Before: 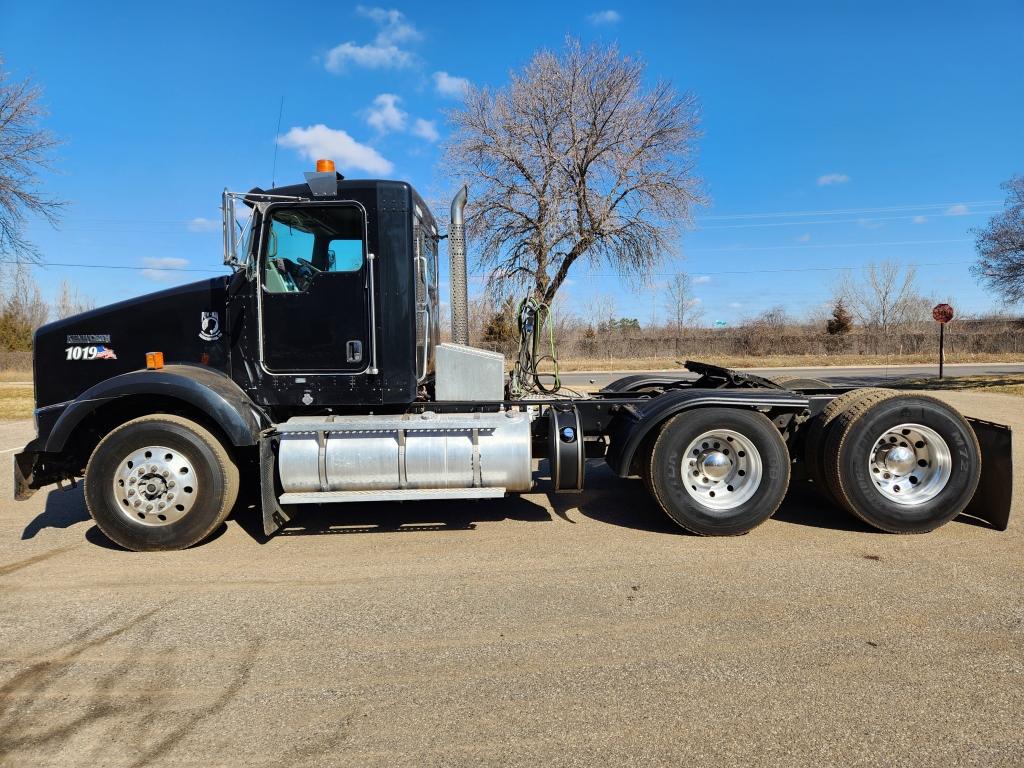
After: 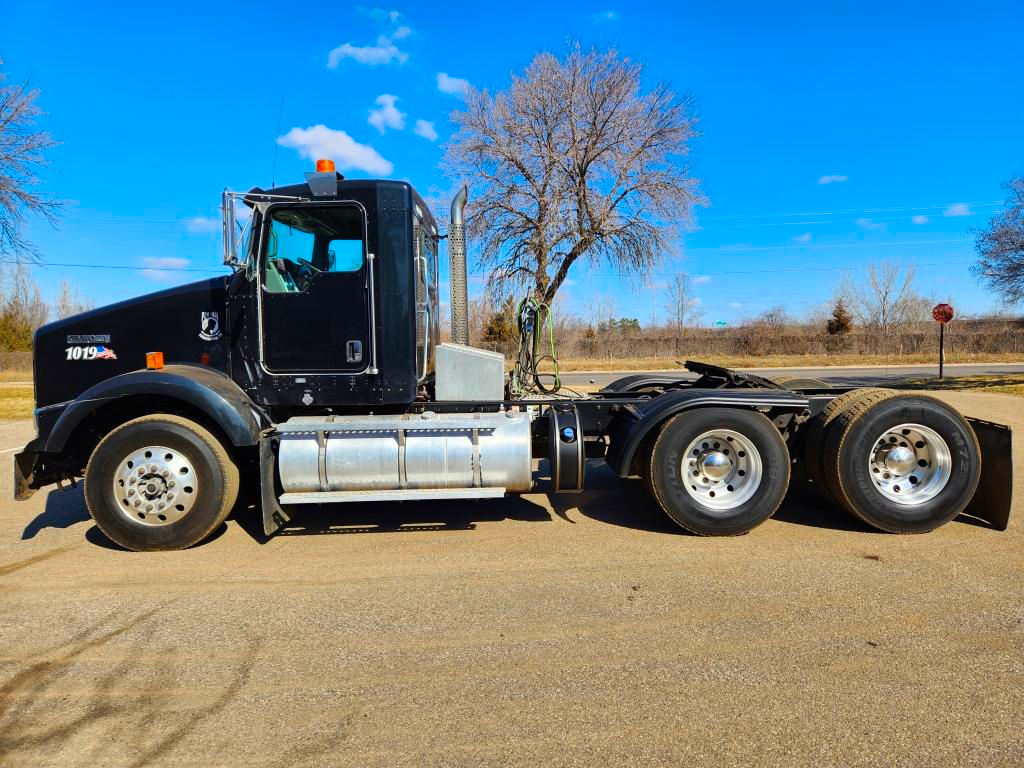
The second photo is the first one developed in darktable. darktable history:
contrast brightness saturation: saturation 0.5
tone equalizer: on, module defaults
